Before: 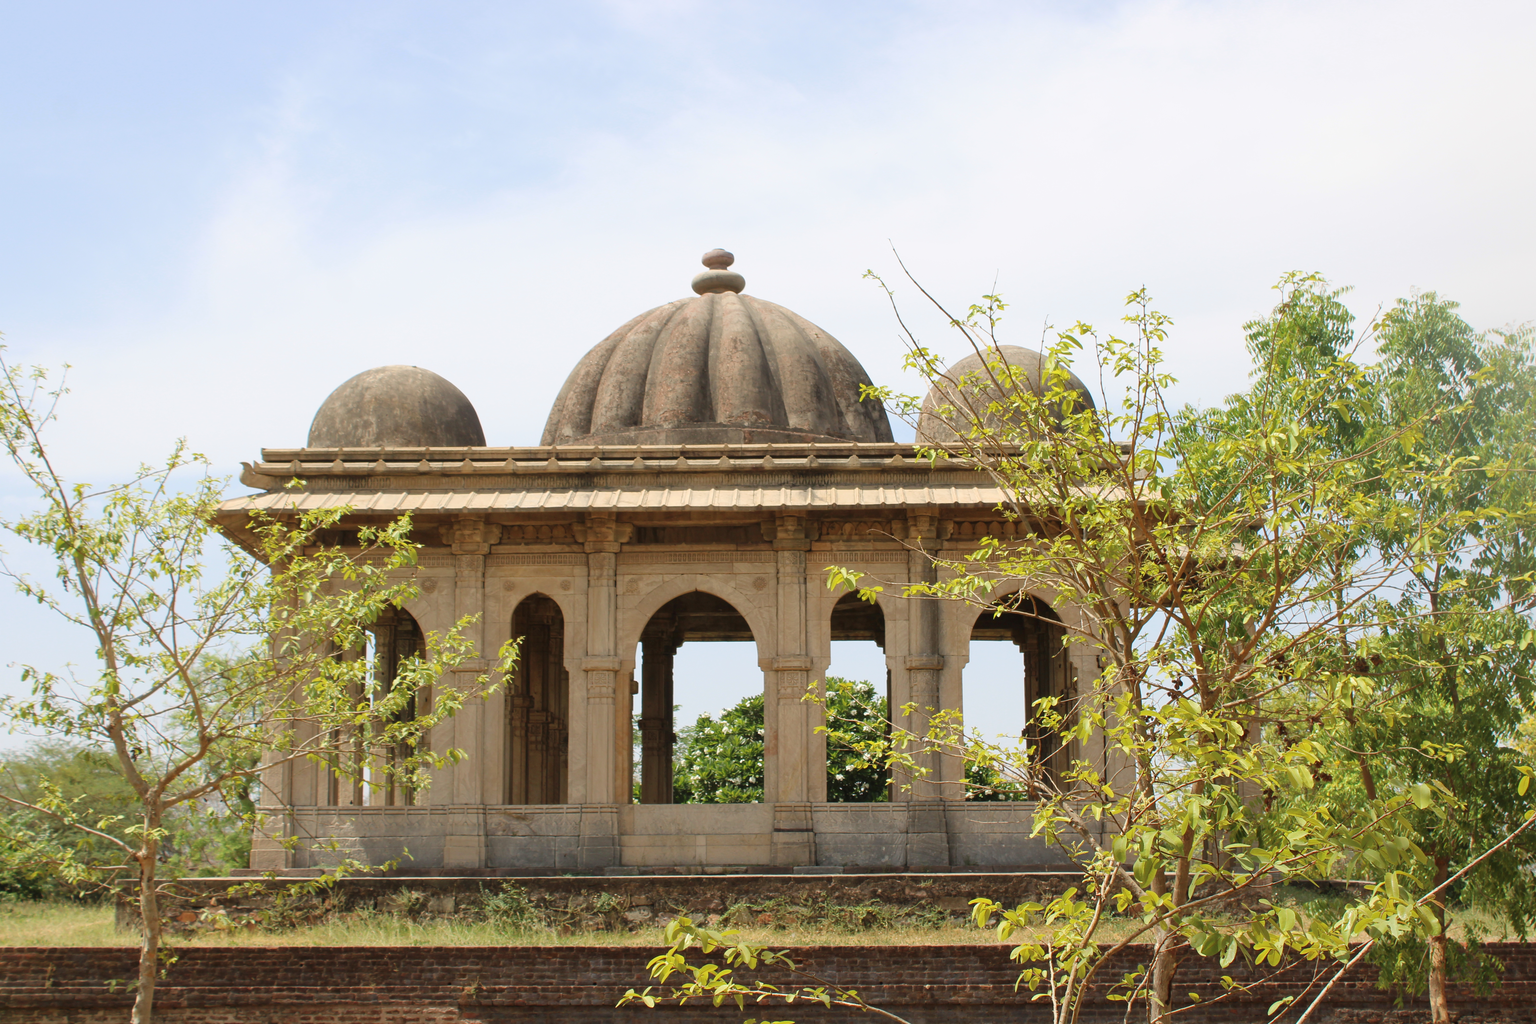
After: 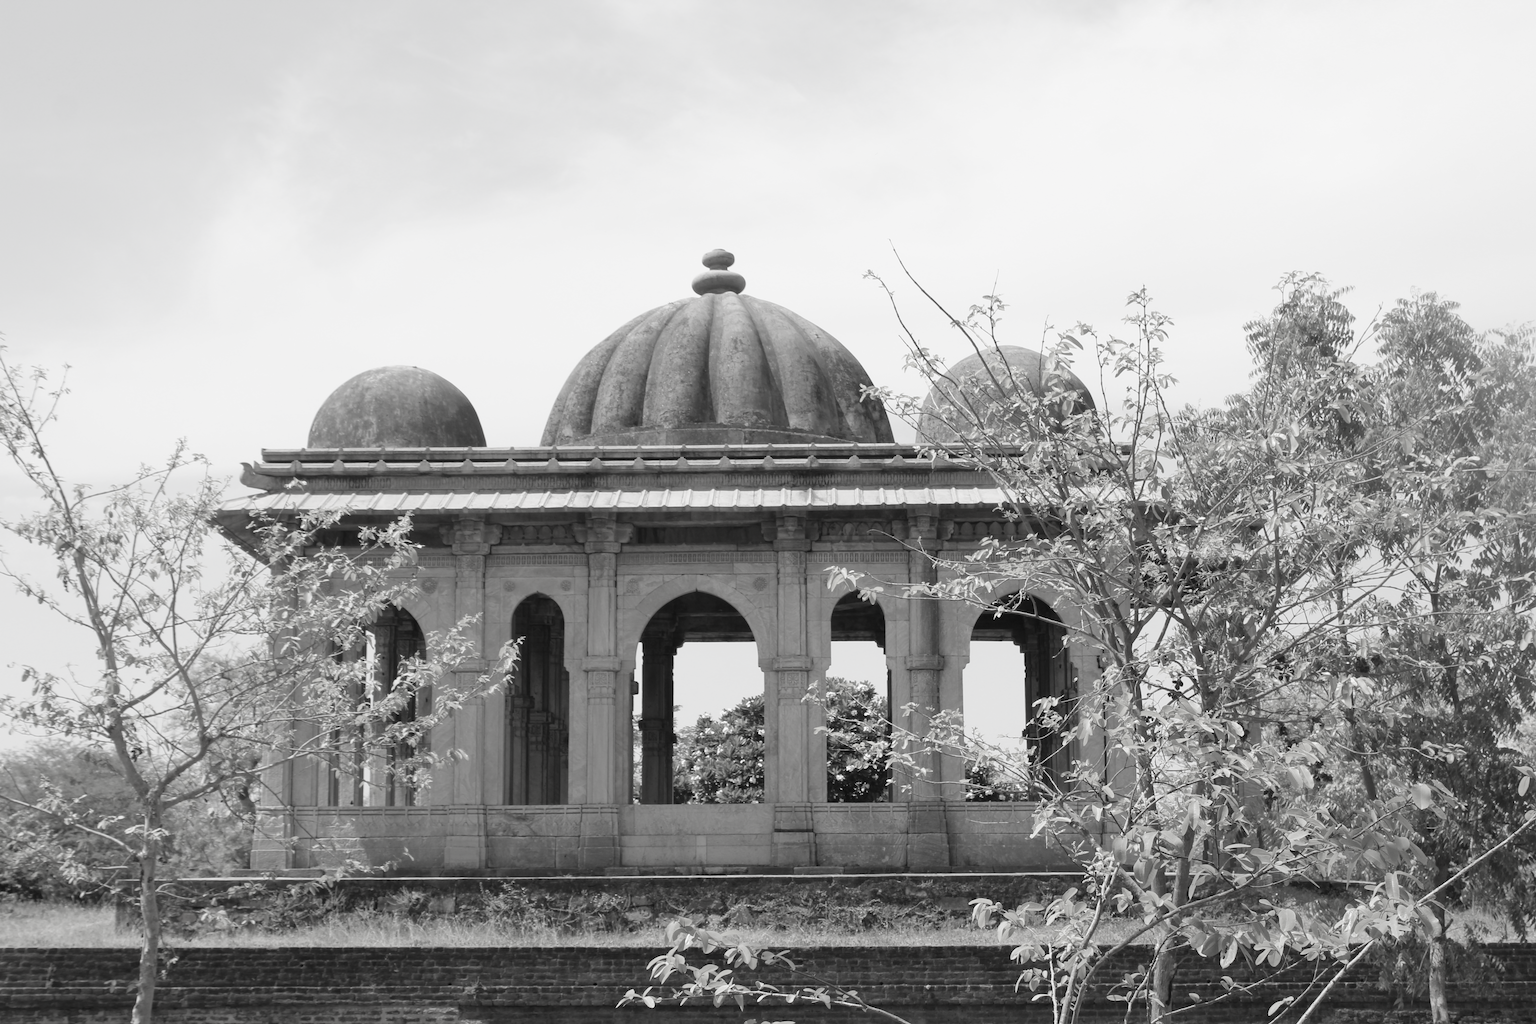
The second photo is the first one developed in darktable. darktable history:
contrast brightness saturation: saturation -0.981
